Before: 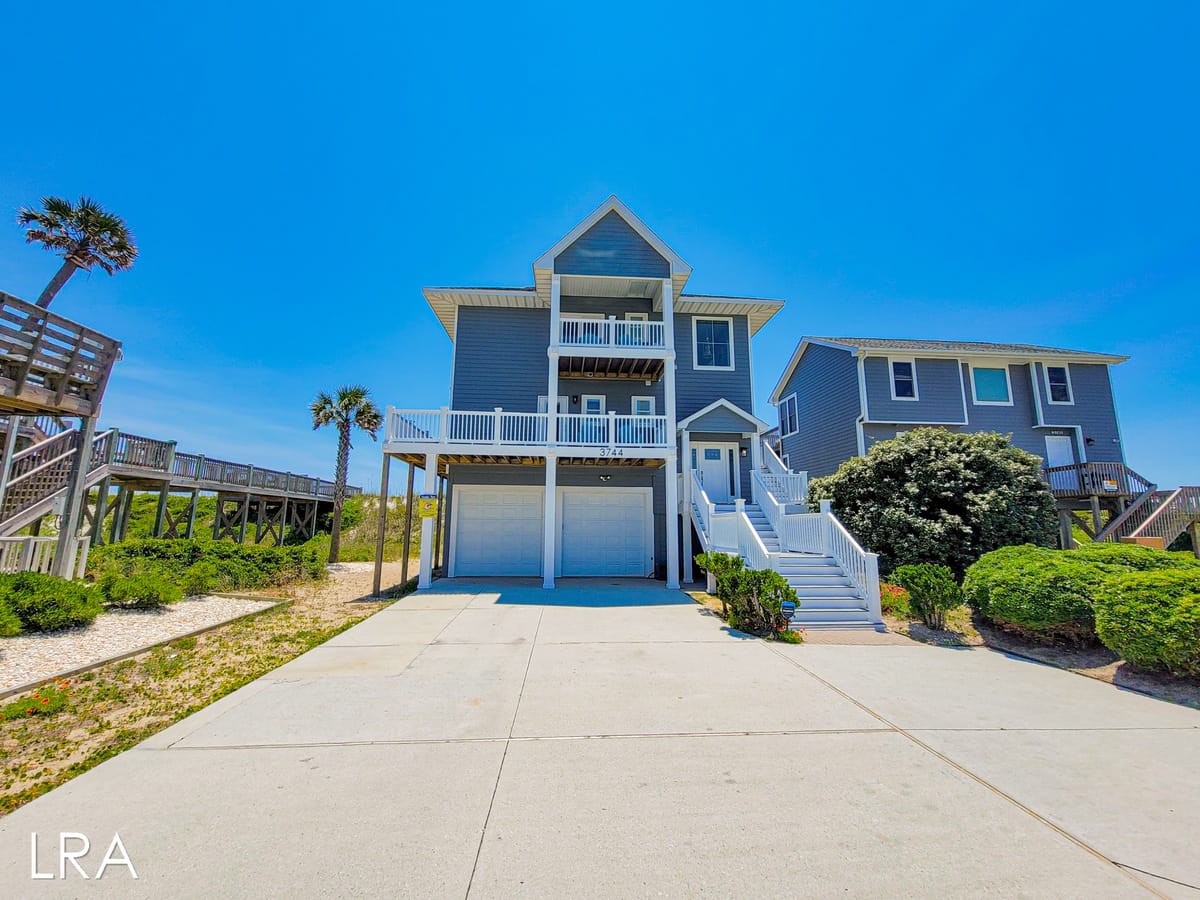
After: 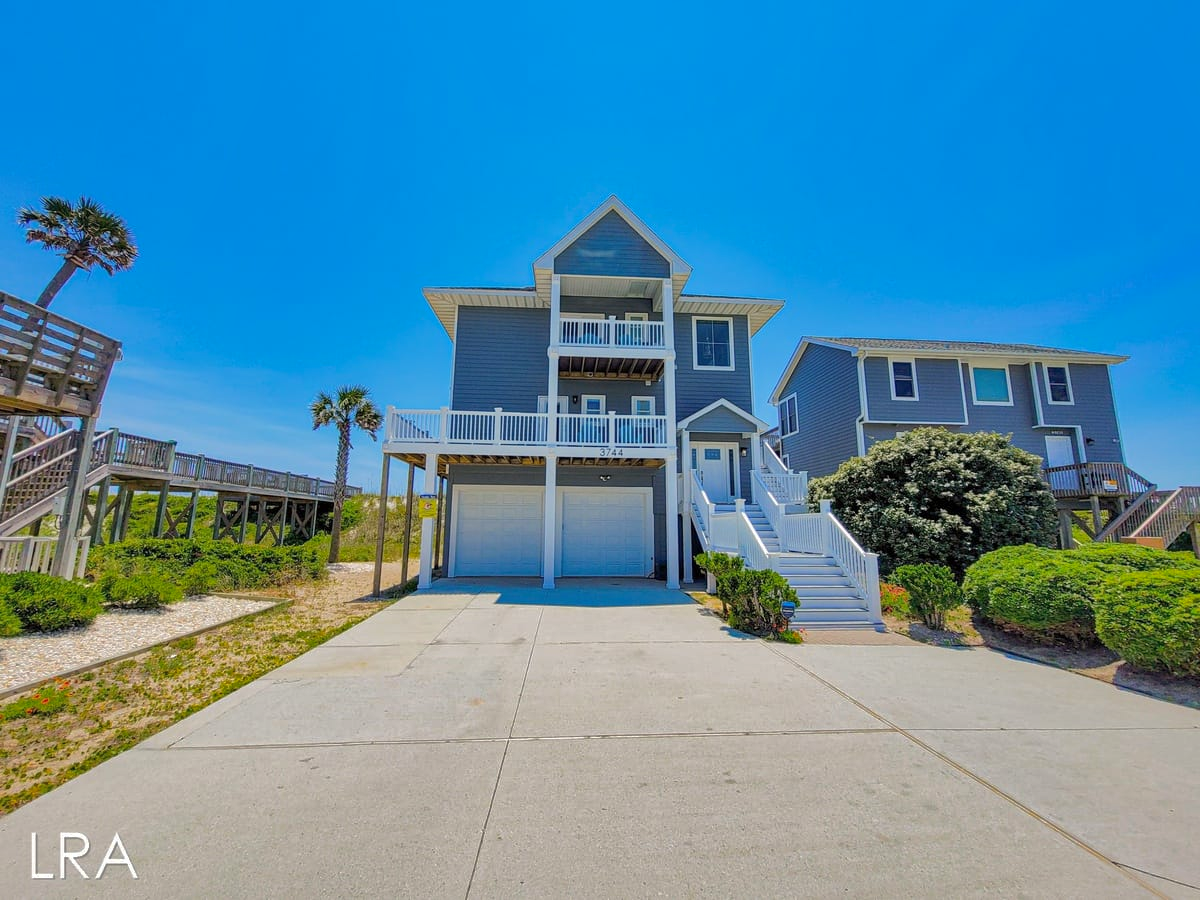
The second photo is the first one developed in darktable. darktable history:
shadows and highlights: shadows 40.24, highlights -59.67
